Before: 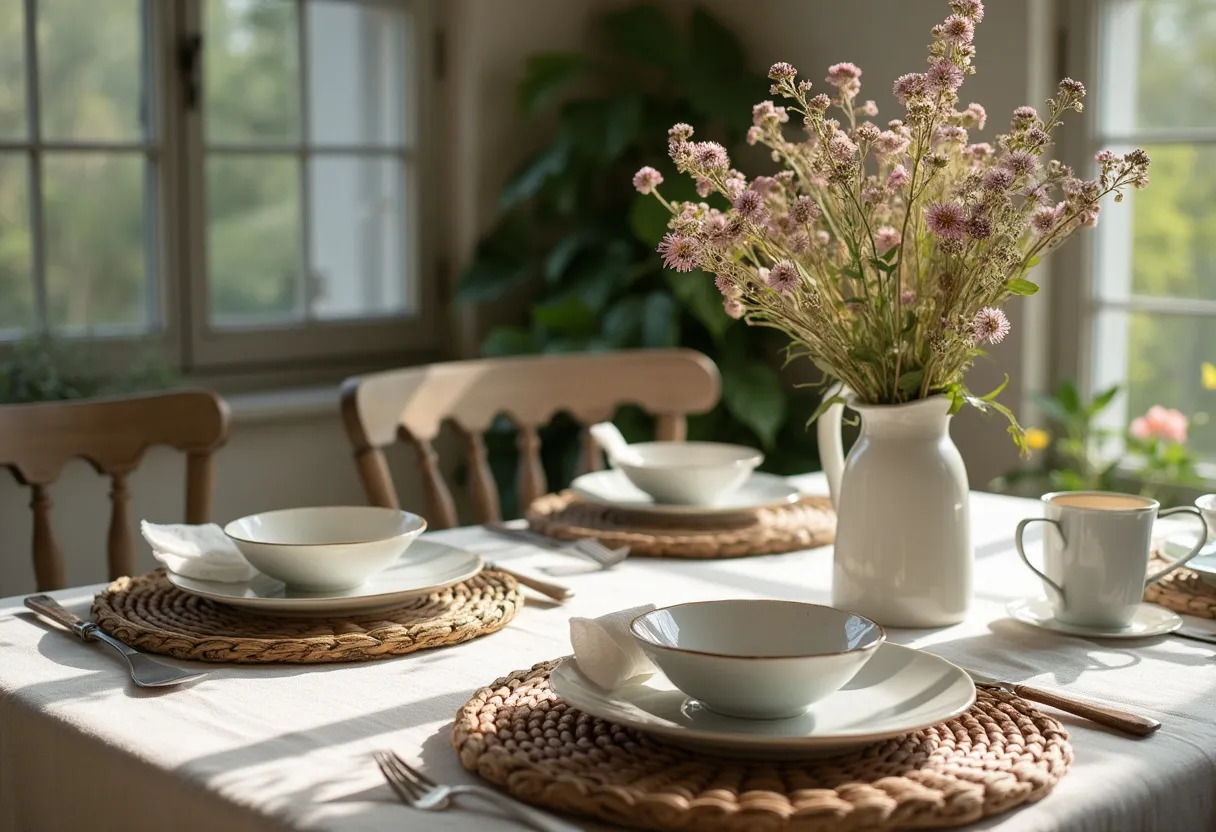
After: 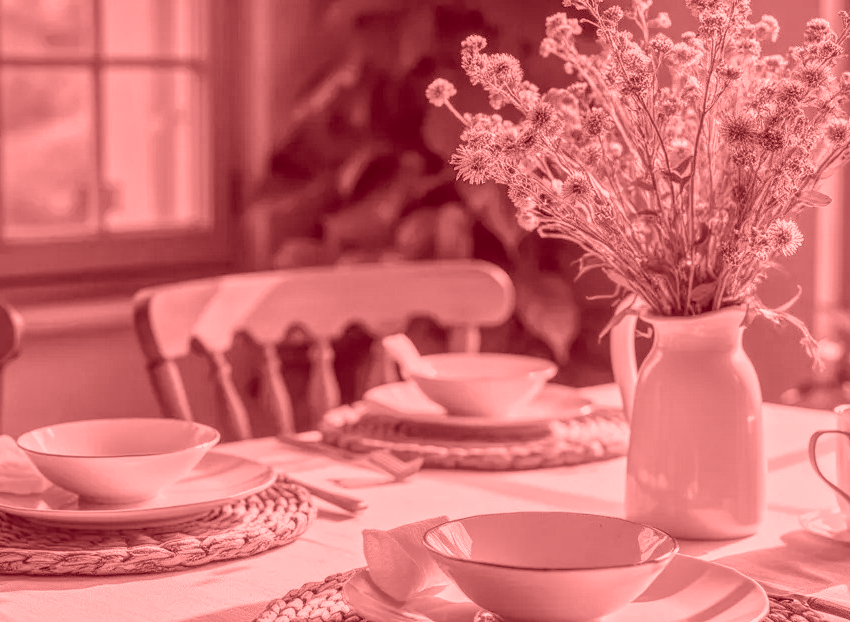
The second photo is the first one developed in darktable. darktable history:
crop and rotate: left 17.046%, top 10.659%, right 12.989%, bottom 14.553%
local contrast: highlights 66%, shadows 33%, detail 166%, midtone range 0.2
colorize: saturation 60%, source mix 100%
tone equalizer: -8 EV -0.002 EV, -7 EV 0.005 EV, -6 EV -0.008 EV, -5 EV 0.007 EV, -4 EV -0.042 EV, -3 EV -0.233 EV, -2 EV -0.662 EV, -1 EV -0.983 EV, +0 EV -0.969 EV, smoothing diameter 2%, edges refinement/feathering 20, mask exposure compensation -1.57 EV, filter diffusion 5
